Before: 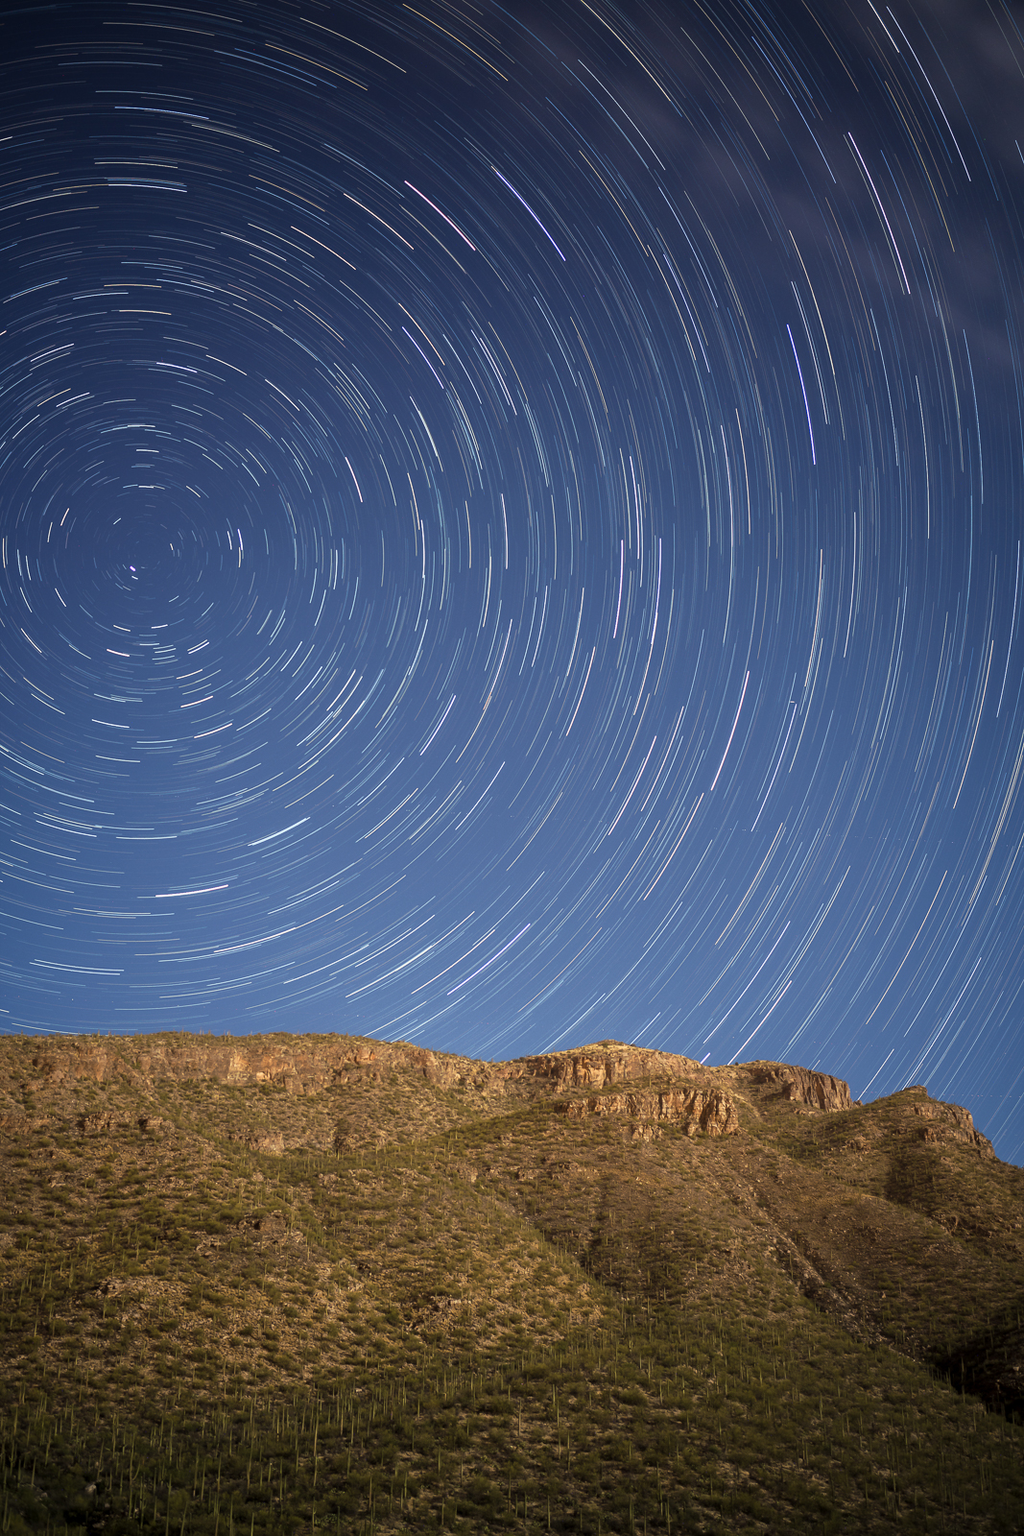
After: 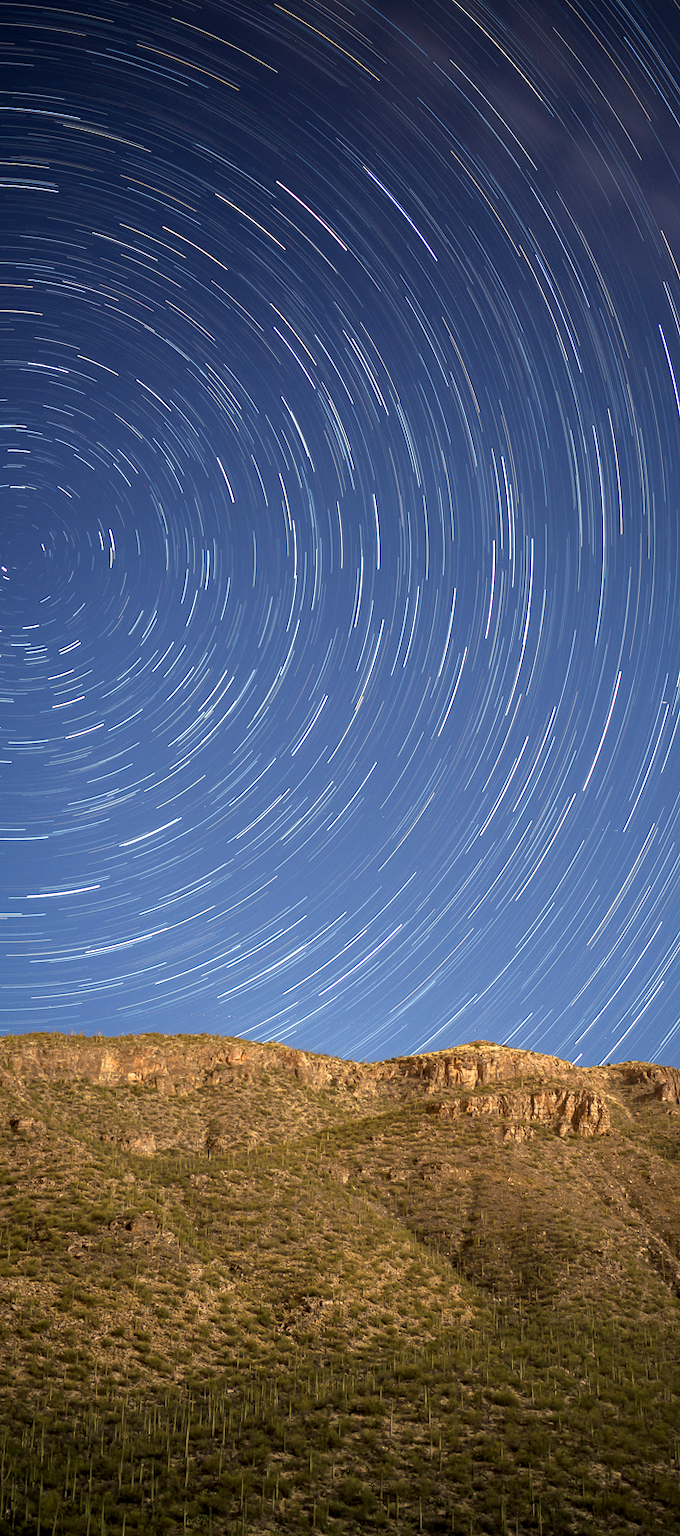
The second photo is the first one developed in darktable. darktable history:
exposure: black level correction 0.003, exposure 0.38 EV, compensate exposure bias true, compensate highlight preservation false
crop and rotate: left 12.652%, right 20.94%
haze removal: compatibility mode true, adaptive false
